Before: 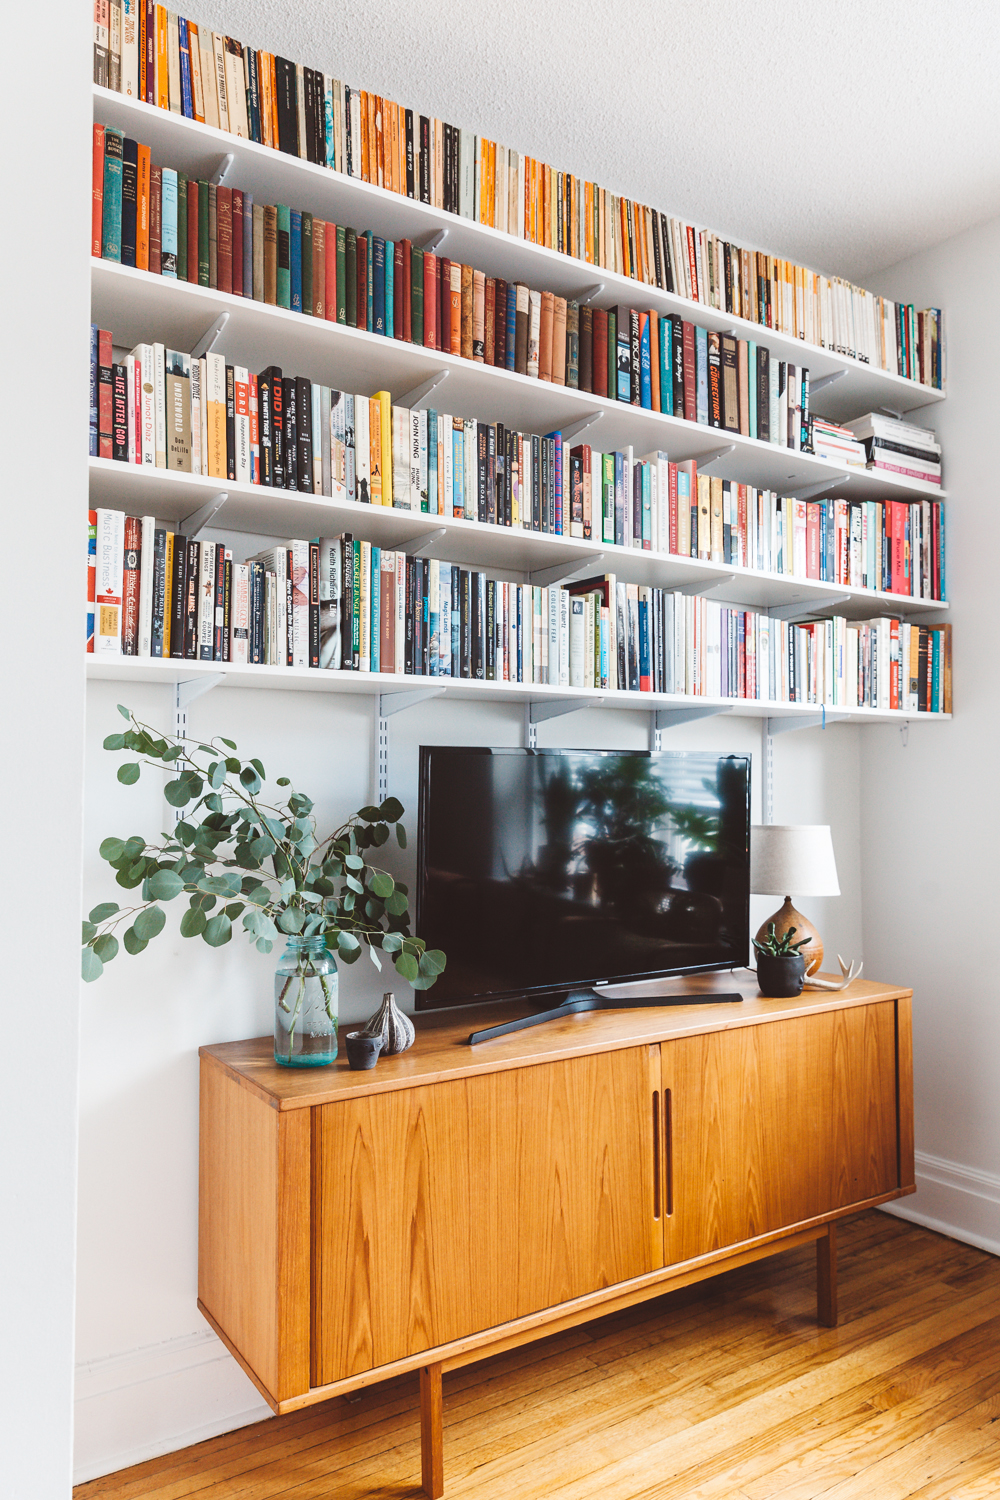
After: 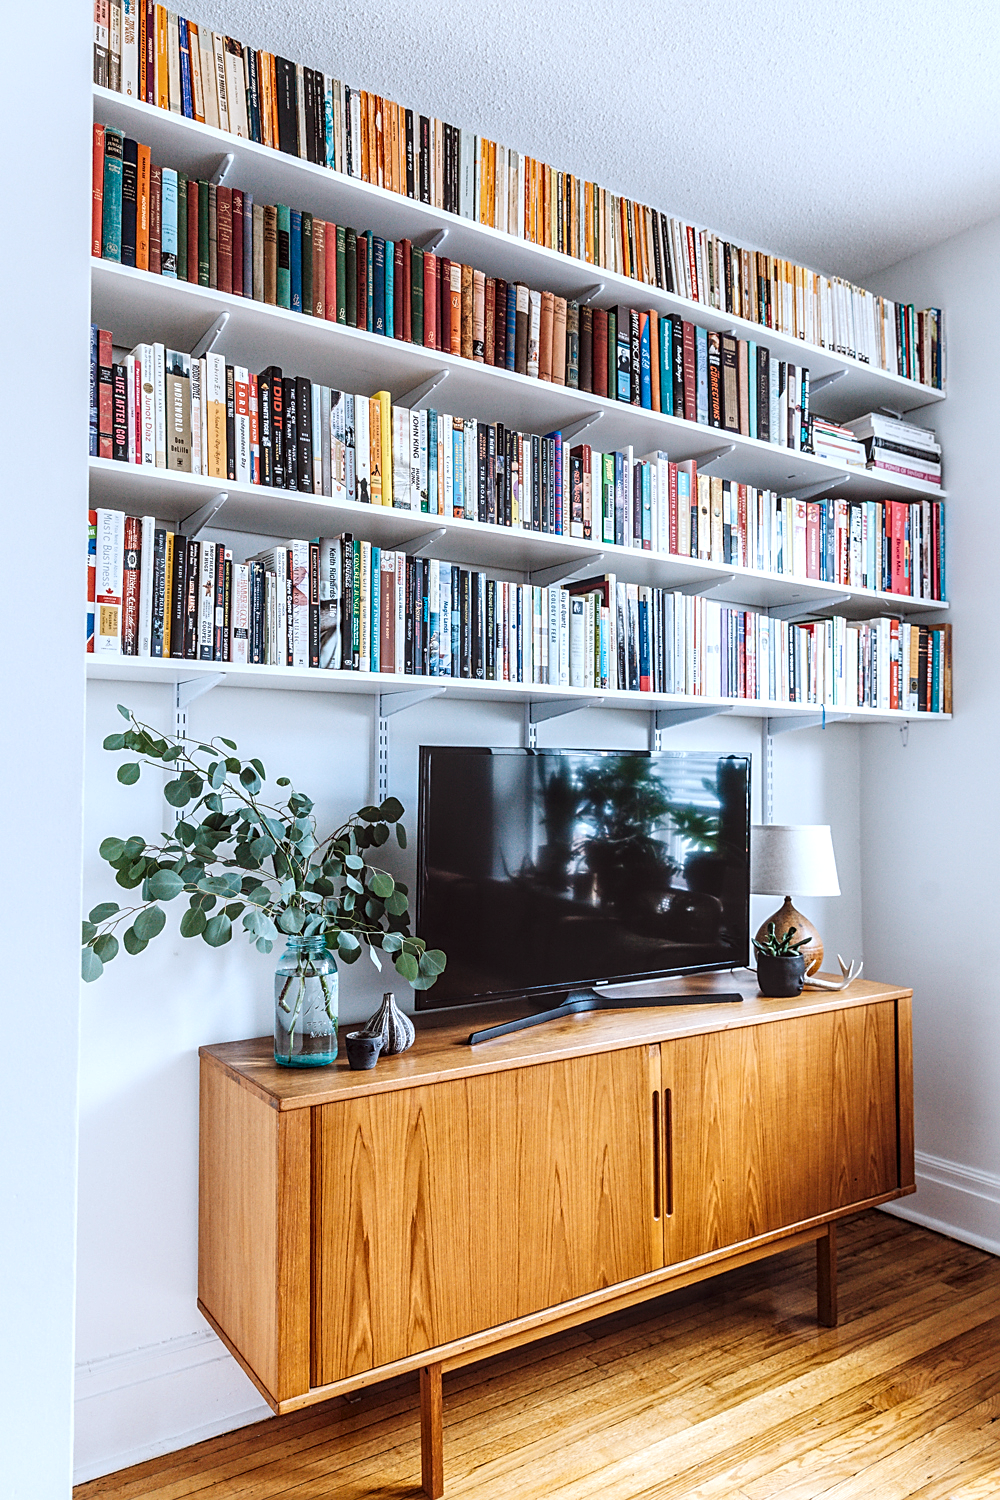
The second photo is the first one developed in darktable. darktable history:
sharpen: on, module defaults
local contrast: detail 154%
color calibration: x 0.368, y 0.376, temperature 4356.7 K
